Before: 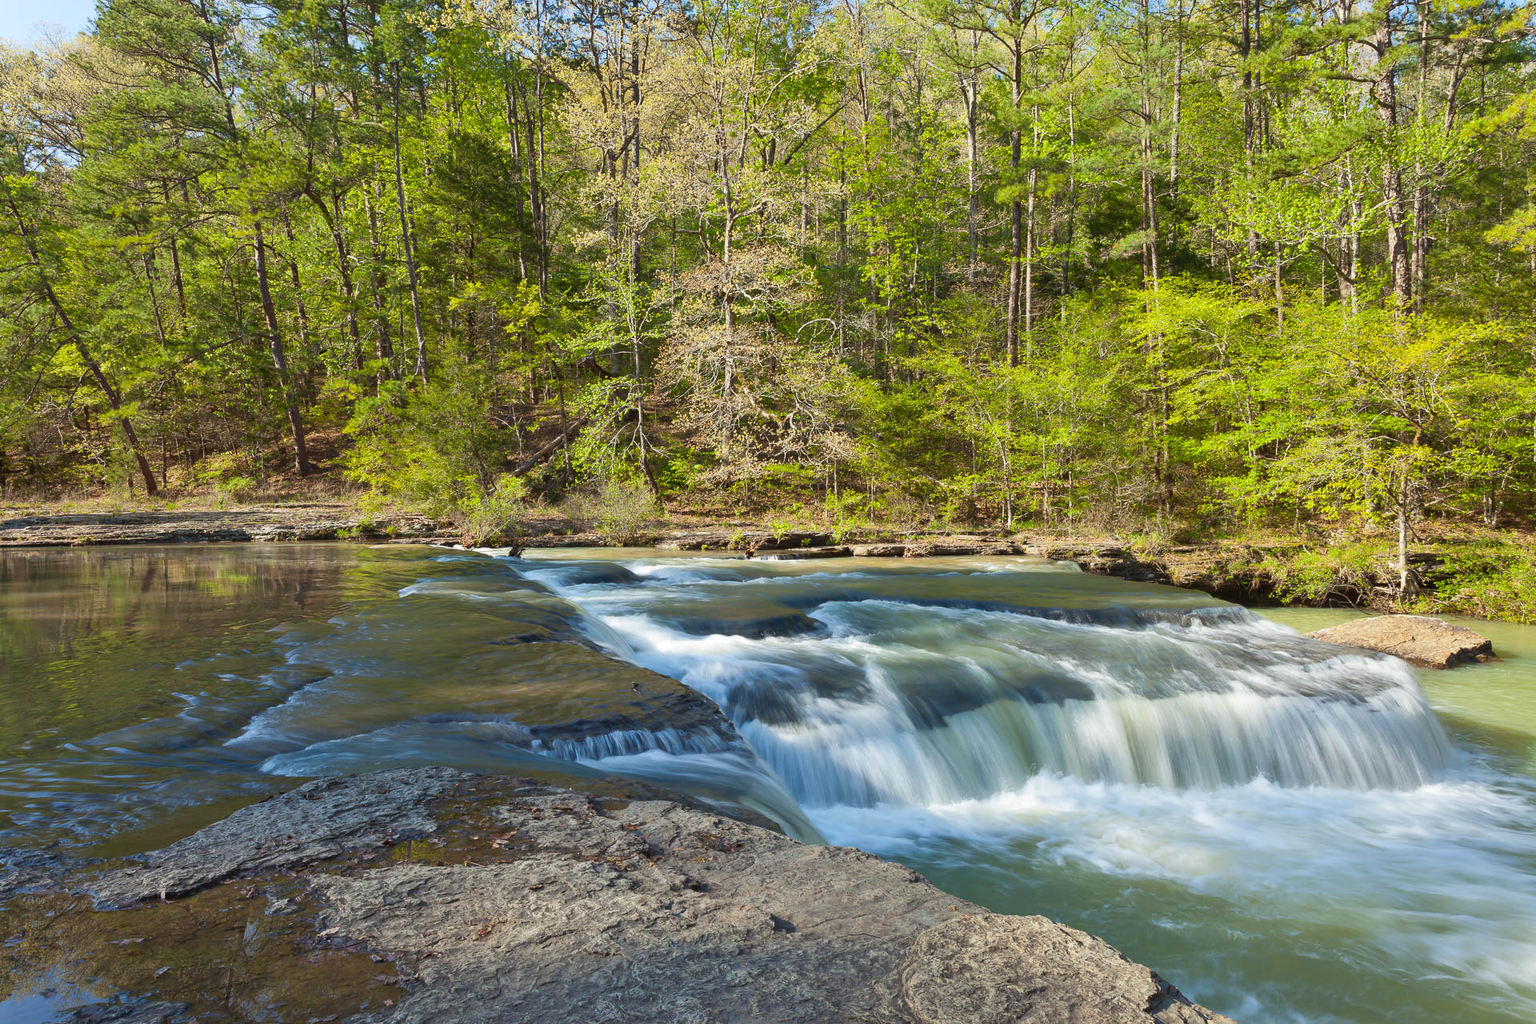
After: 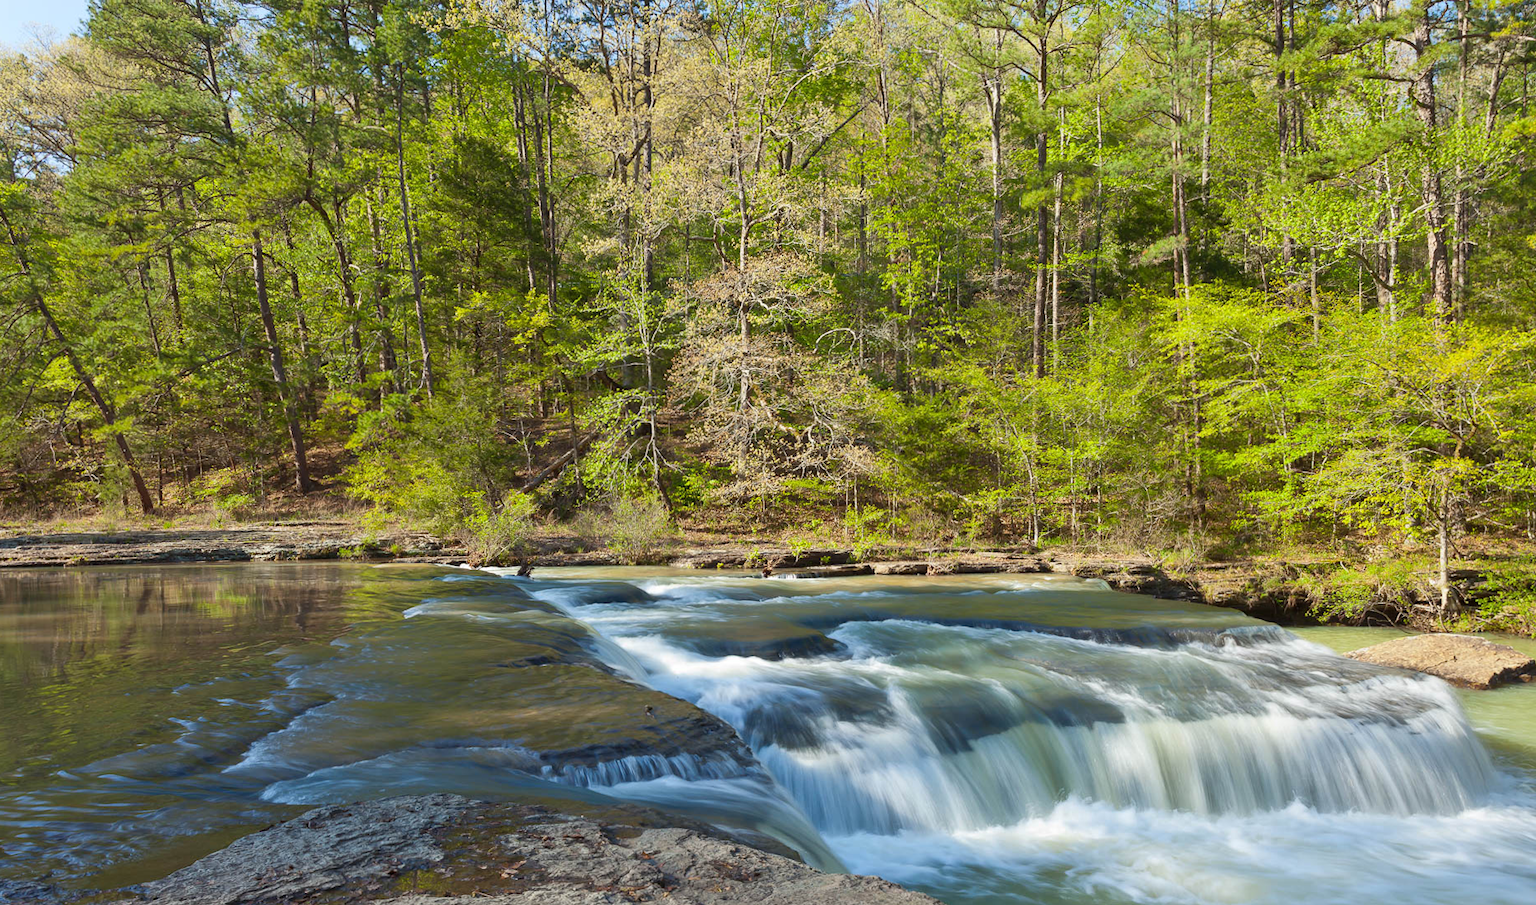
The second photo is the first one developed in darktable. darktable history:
crop and rotate: angle 0.168°, left 0.437%, right 2.619%, bottom 14.28%
